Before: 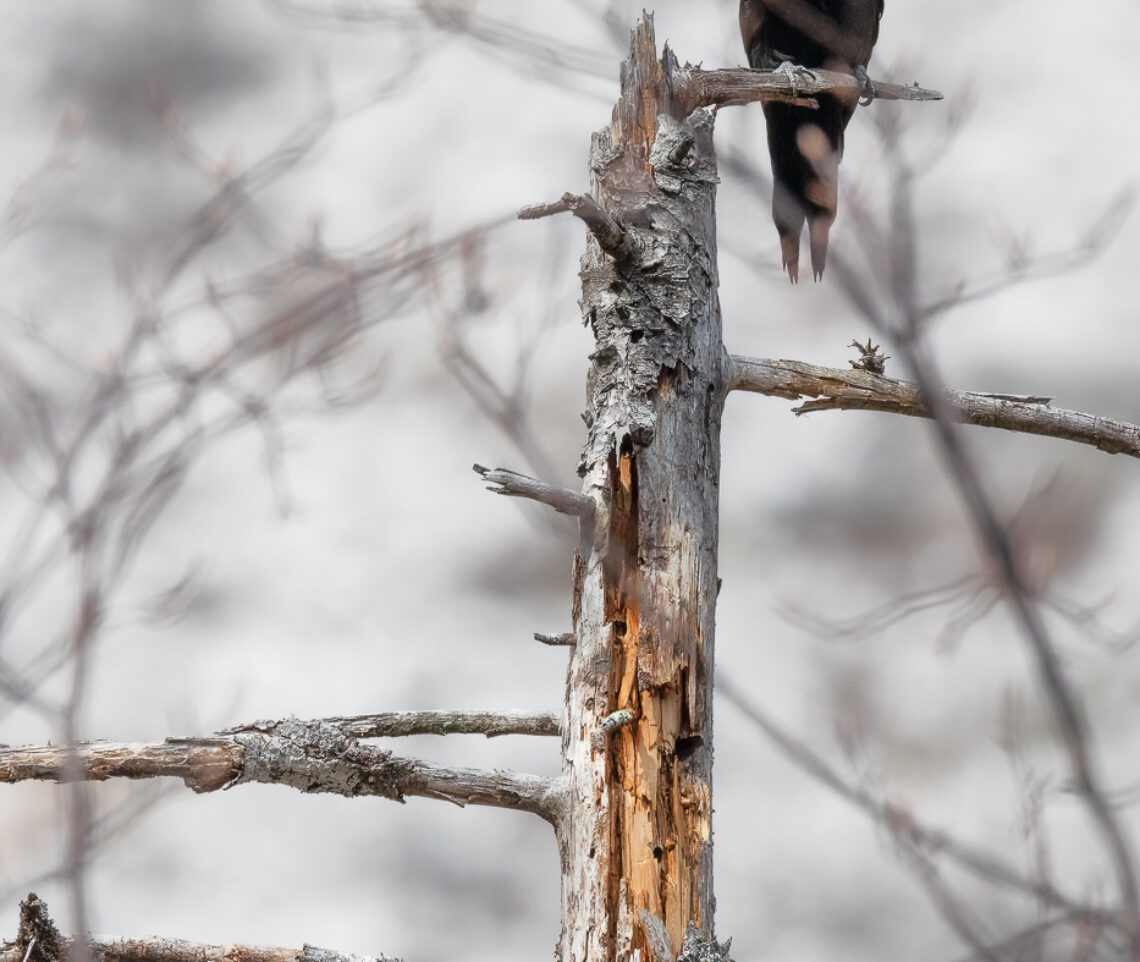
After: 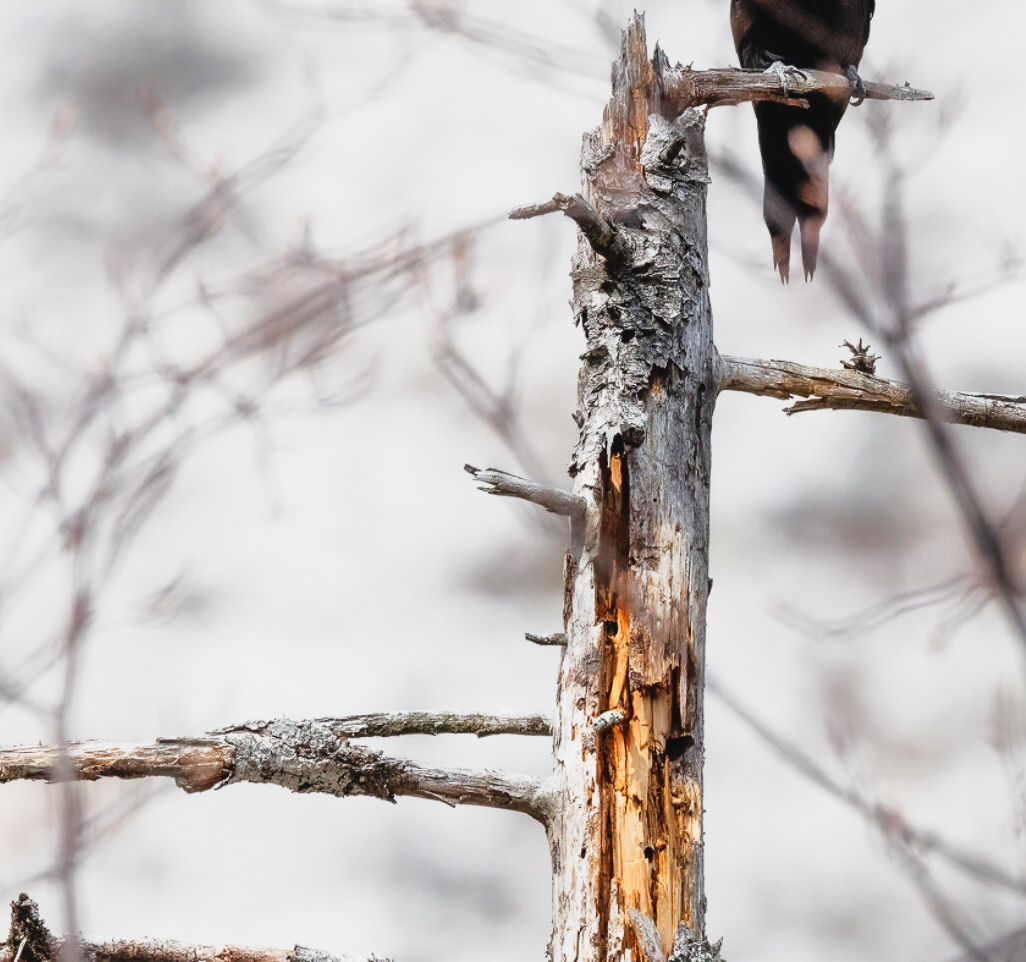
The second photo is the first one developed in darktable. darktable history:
tone curve: curves: ch0 [(0, 0.031) (0.139, 0.084) (0.311, 0.278) (0.495, 0.544) (0.718, 0.816) (0.841, 0.909) (1, 0.967)]; ch1 [(0, 0) (0.272, 0.249) (0.388, 0.385) (0.469, 0.456) (0.495, 0.497) (0.538, 0.545) (0.578, 0.595) (0.707, 0.778) (1, 1)]; ch2 [(0, 0) (0.125, 0.089) (0.353, 0.329) (0.443, 0.408) (0.502, 0.499) (0.557, 0.531) (0.608, 0.631) (1, 1)], preserve colors none
crop and rotate: left 0.87%, right 9.095%
